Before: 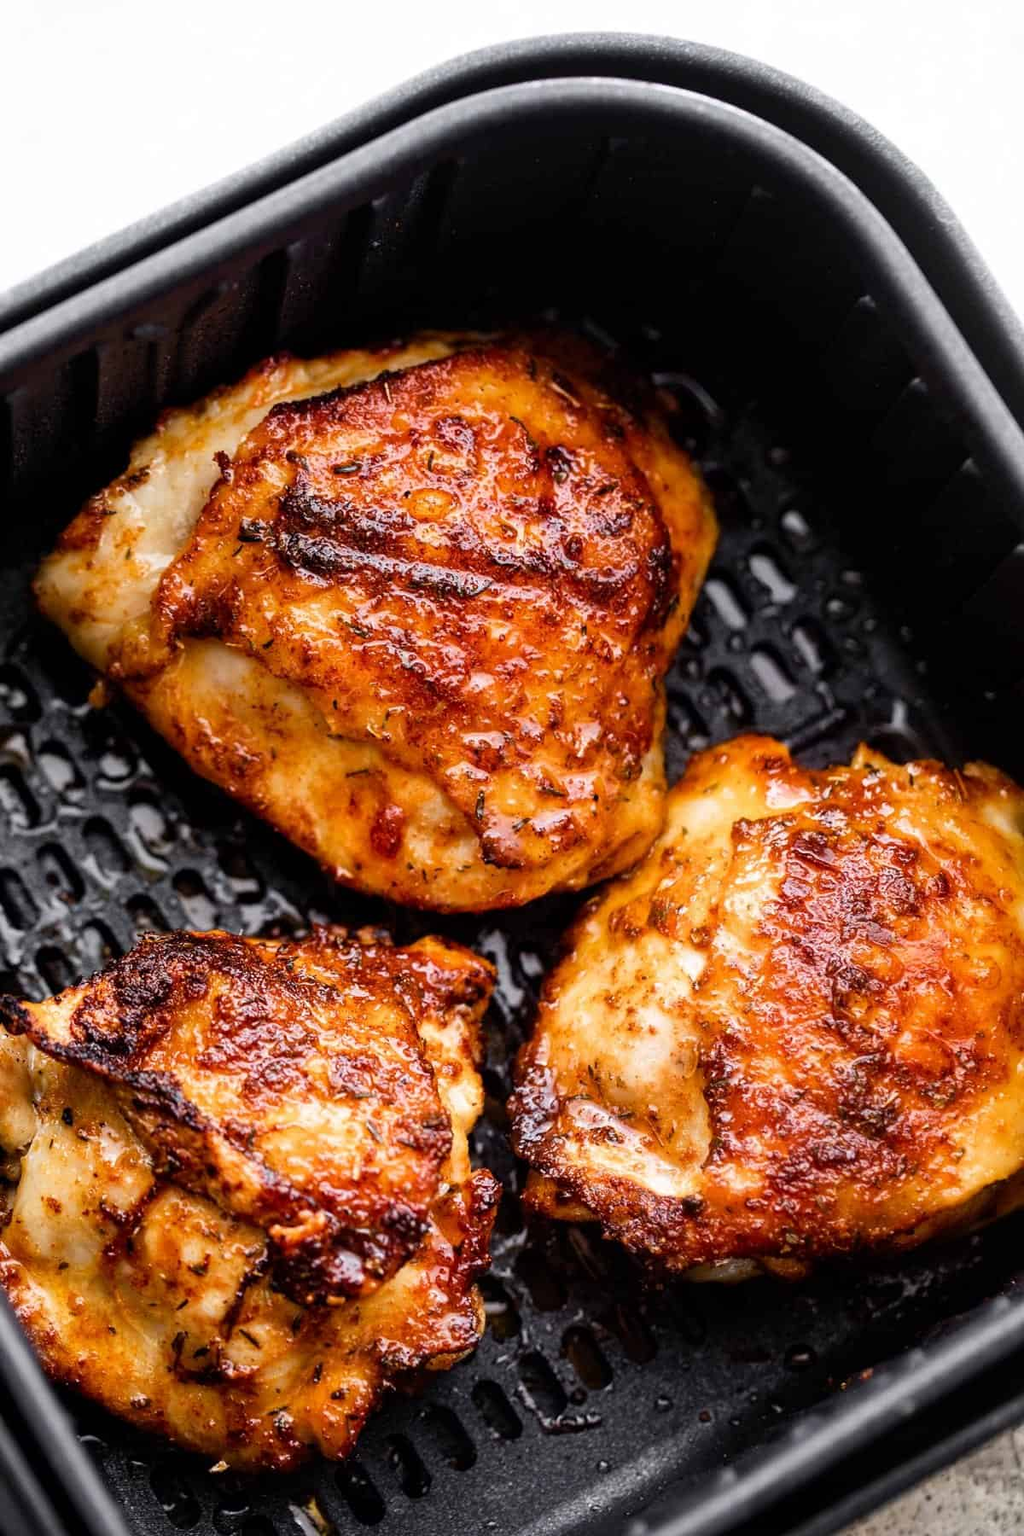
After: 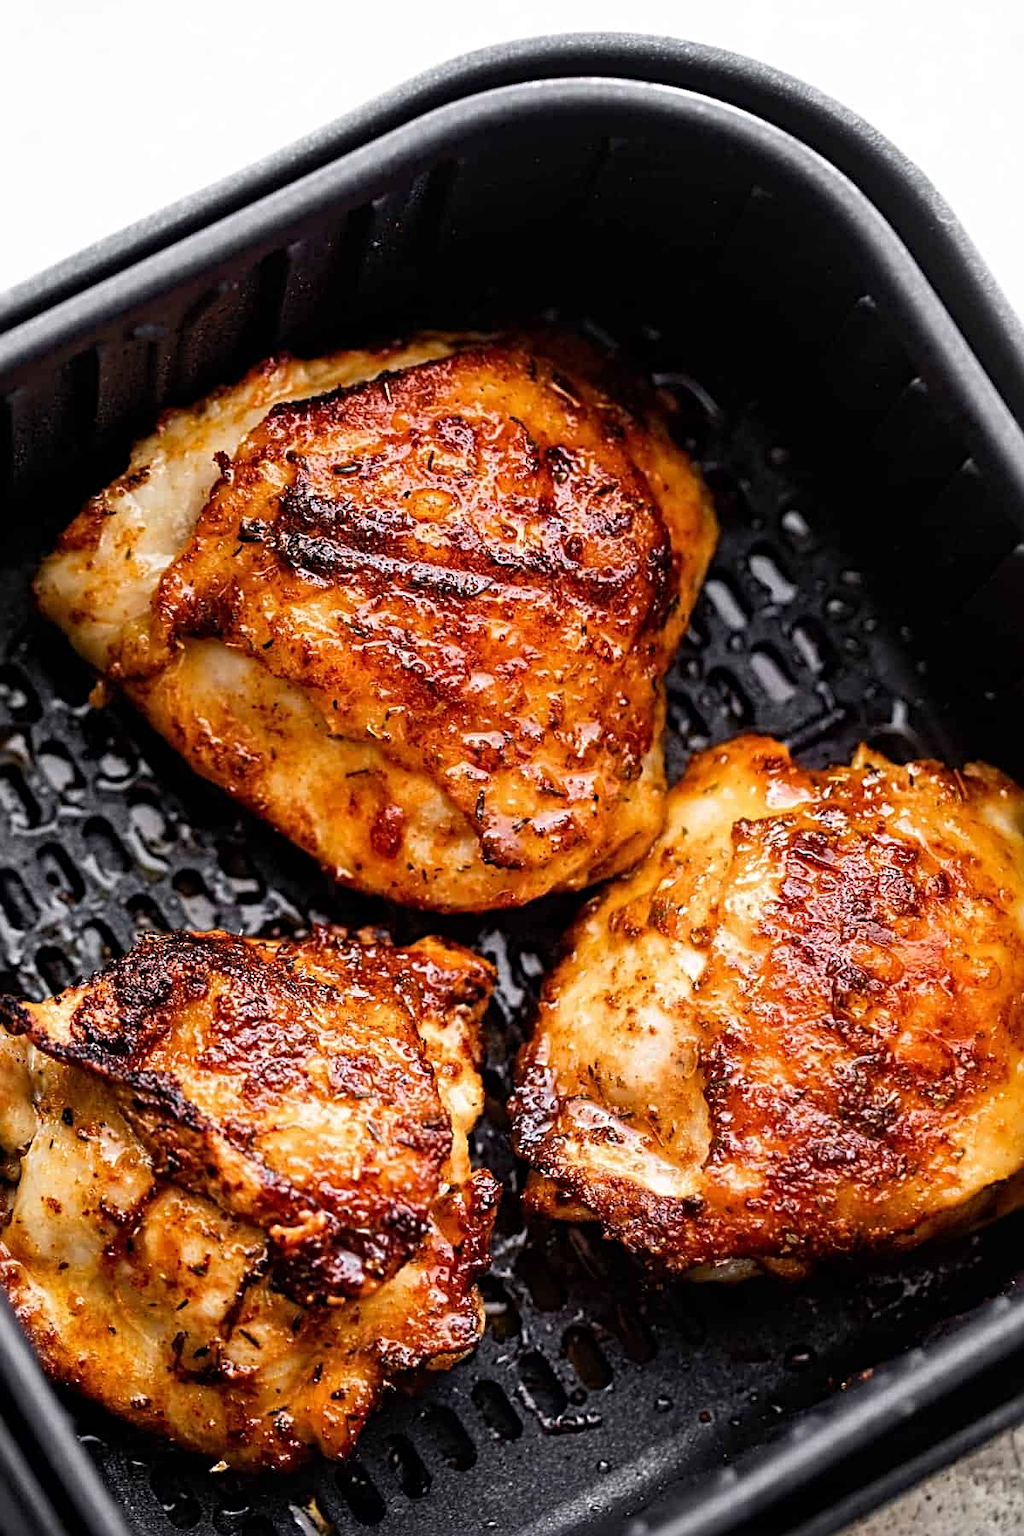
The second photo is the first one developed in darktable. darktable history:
sharpen: radius 3.952
